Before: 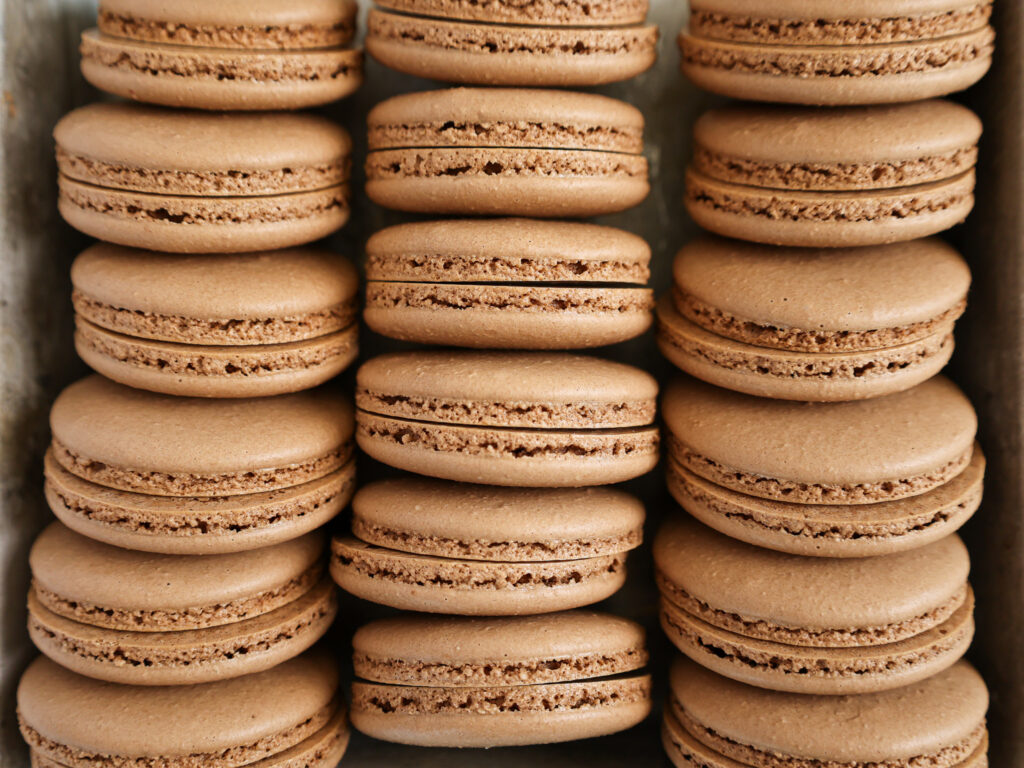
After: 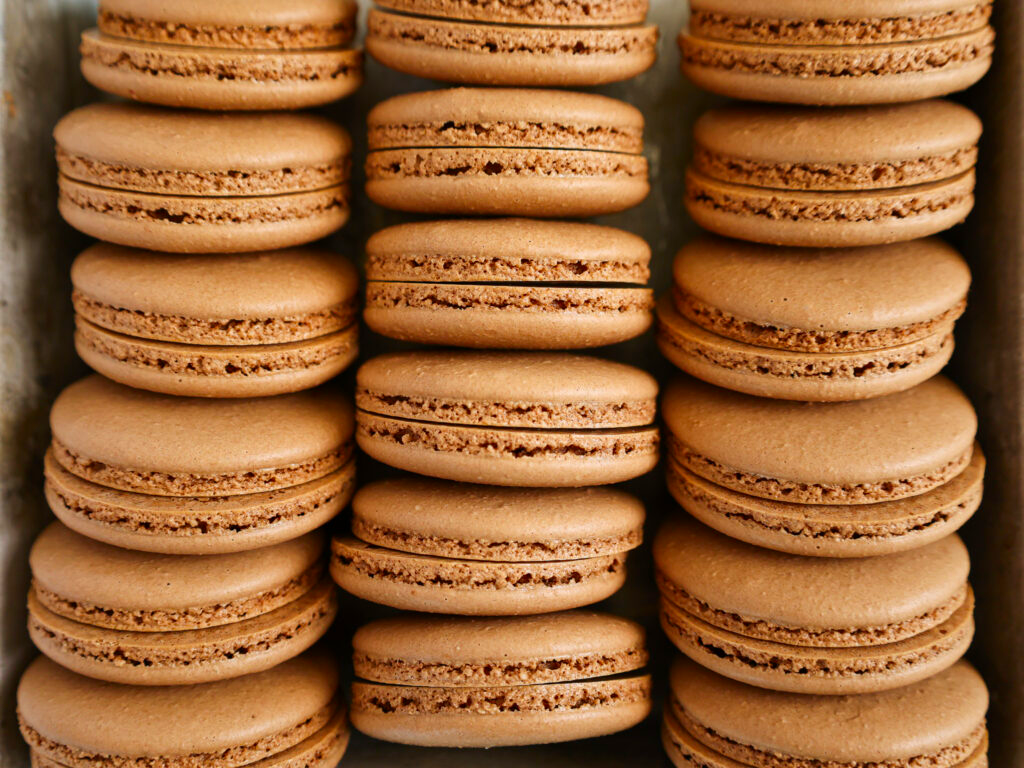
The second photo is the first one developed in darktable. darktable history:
contrast brightness saturation: brightness -0.02, saturation 0.346
